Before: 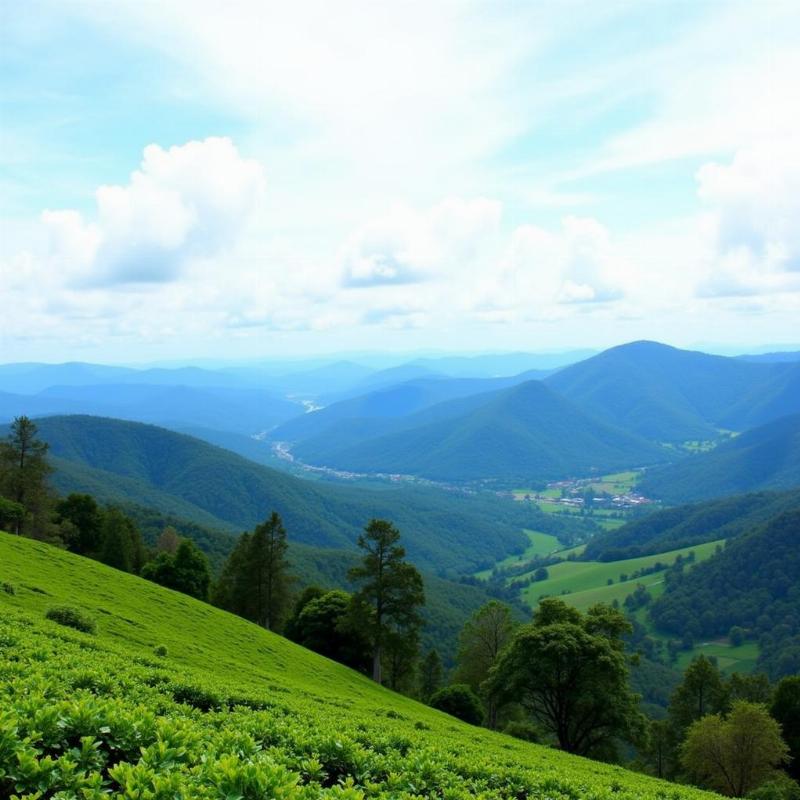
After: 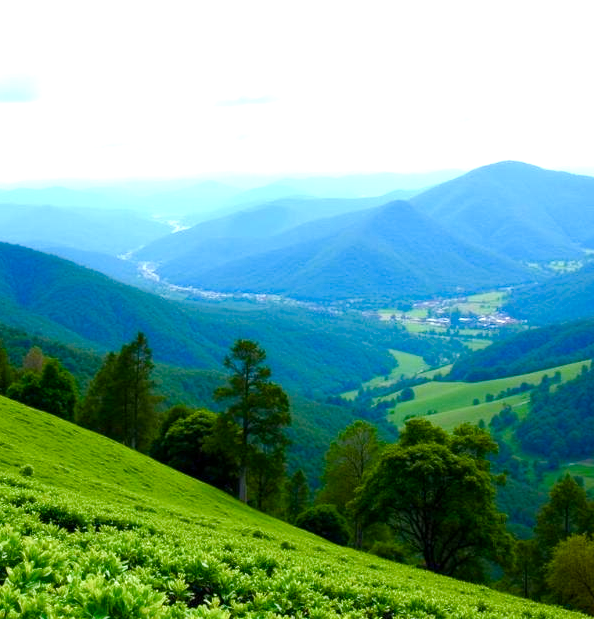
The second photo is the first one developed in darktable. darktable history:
tone equalizer: -8 EV -0.724 EV, -7 EV -0.668 EV, -6 EV -0.563 EV, -5 EV -0.412 EV, -3 EV 0.403 EV, -2 EV 0.6 EV, -1 EV 0.694 EV, +0 EV 0.78 EV, smoothing diameter 24.8%, edges refinement/feathering 7.66, preserve details guided filter
color calibration: illuminant same as pipeline (D50), adaptation none (bypass), x 0.333, y 0.334, temperature 5015.96 K
crop: left 16.859%, top 22.582%, right 8.799%
color balance rgb: perceptual saturation grading › global saturation 24.661%, perceptual saturation grading › highlights -50.769%, perceptual saturation grading › mid-tones 19.582%, perceptual saturation grading › shadows 61.68%, global vibrance 20%
